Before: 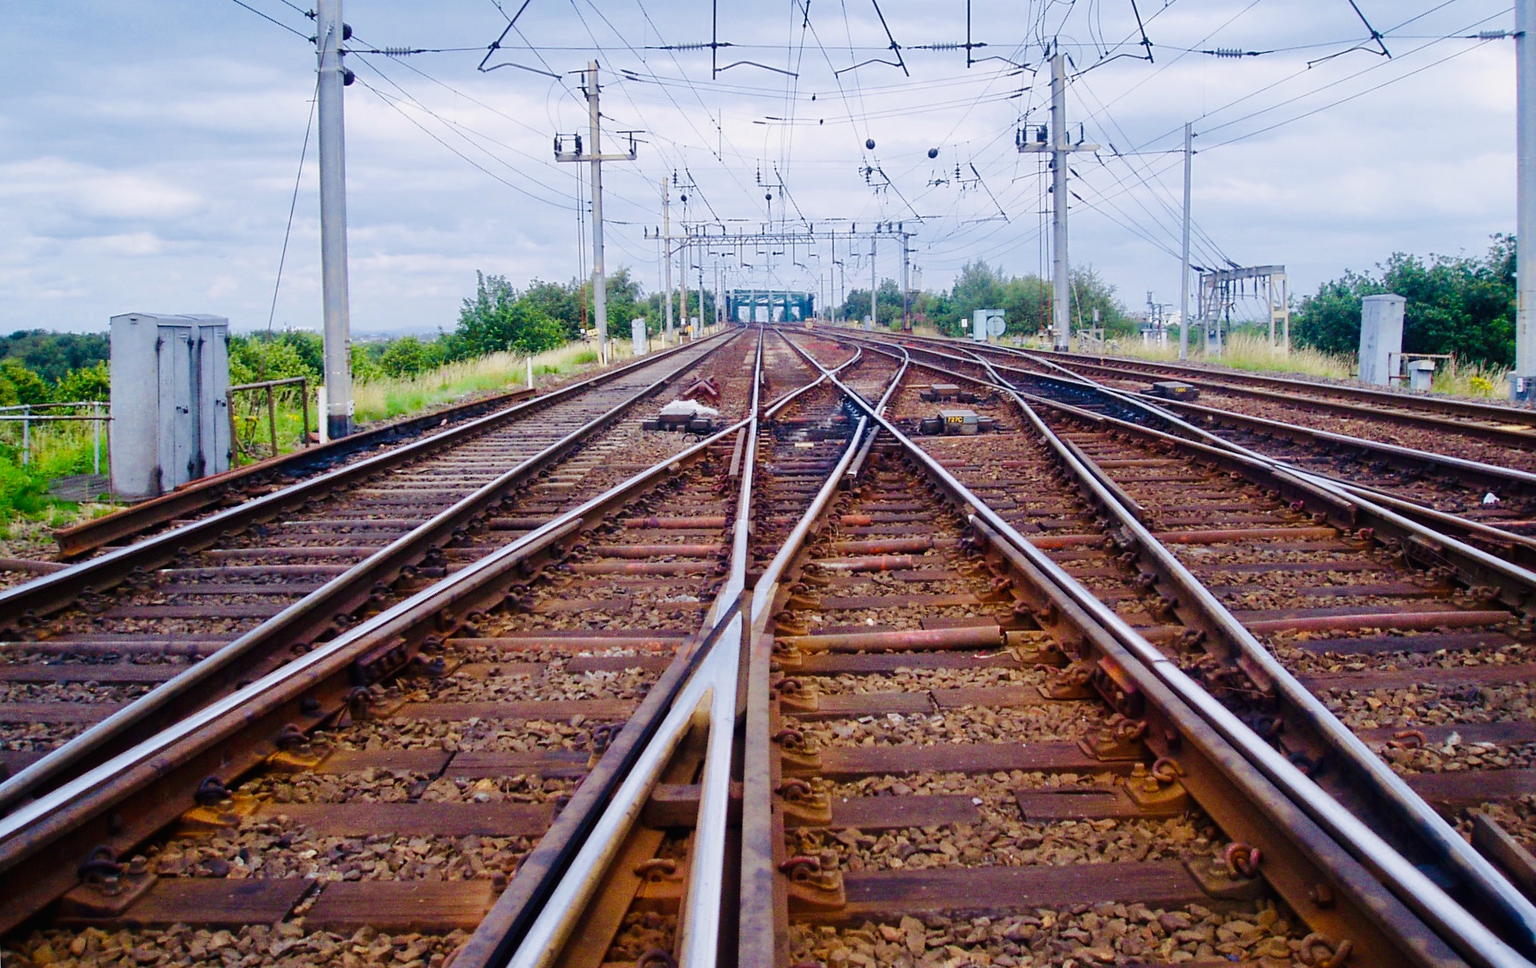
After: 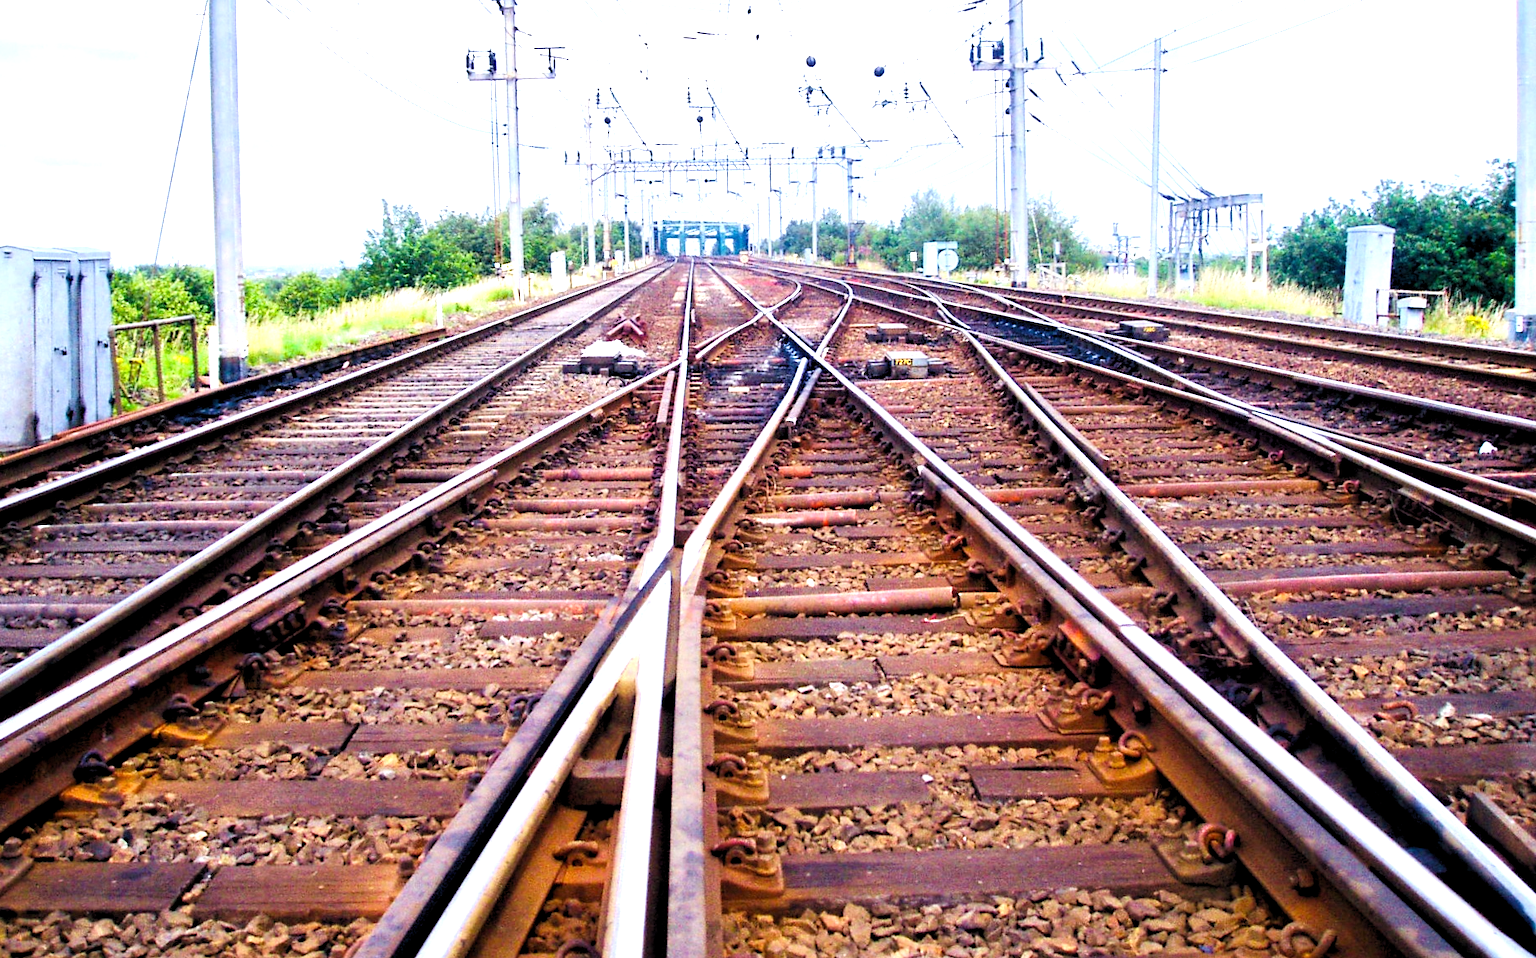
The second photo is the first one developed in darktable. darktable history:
crop and rotate: left 8.262%, top 9.226%
exposure: black level correction 0, exposure 0.9 EV, compensate highlight preservation false
rgb levels: levels [[0.01, 0.419, 0.839], [0, 0.5, 1], [0, 0.5, 1]]
